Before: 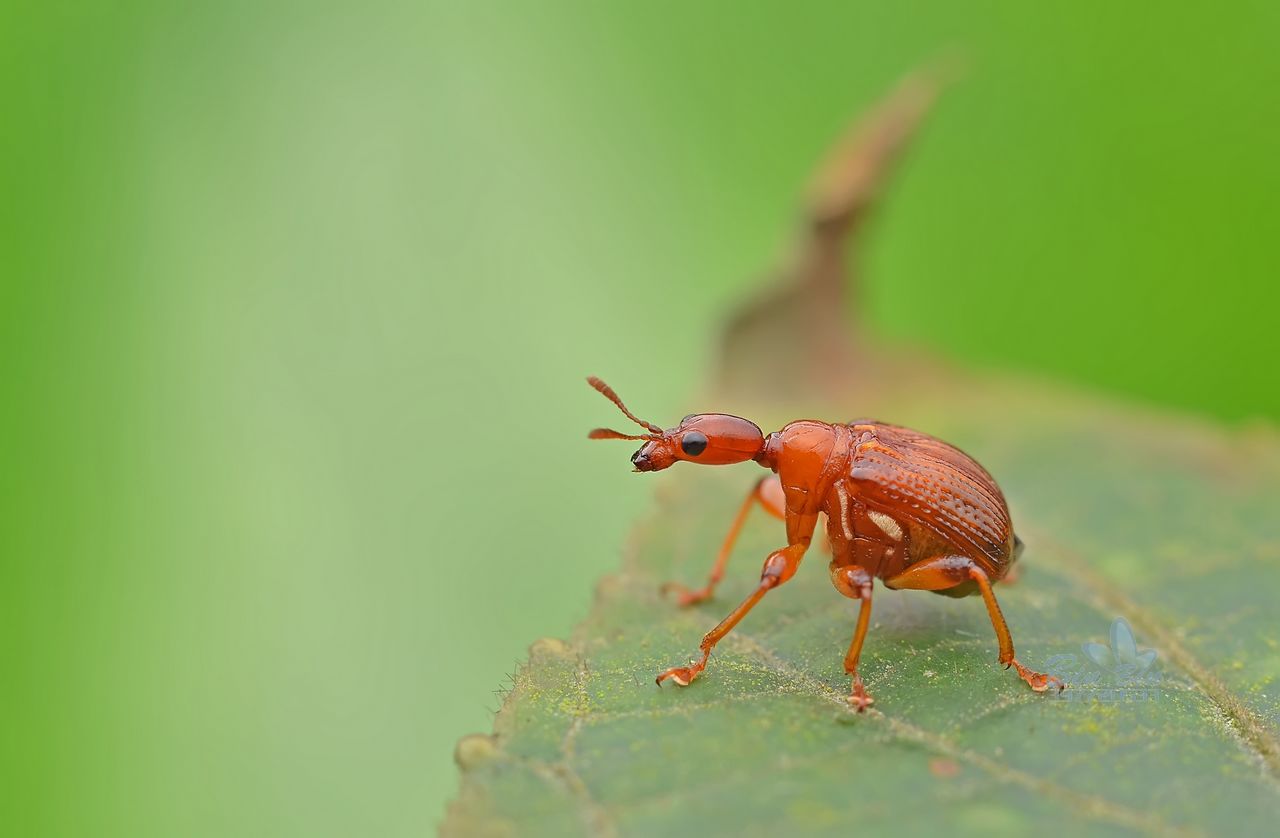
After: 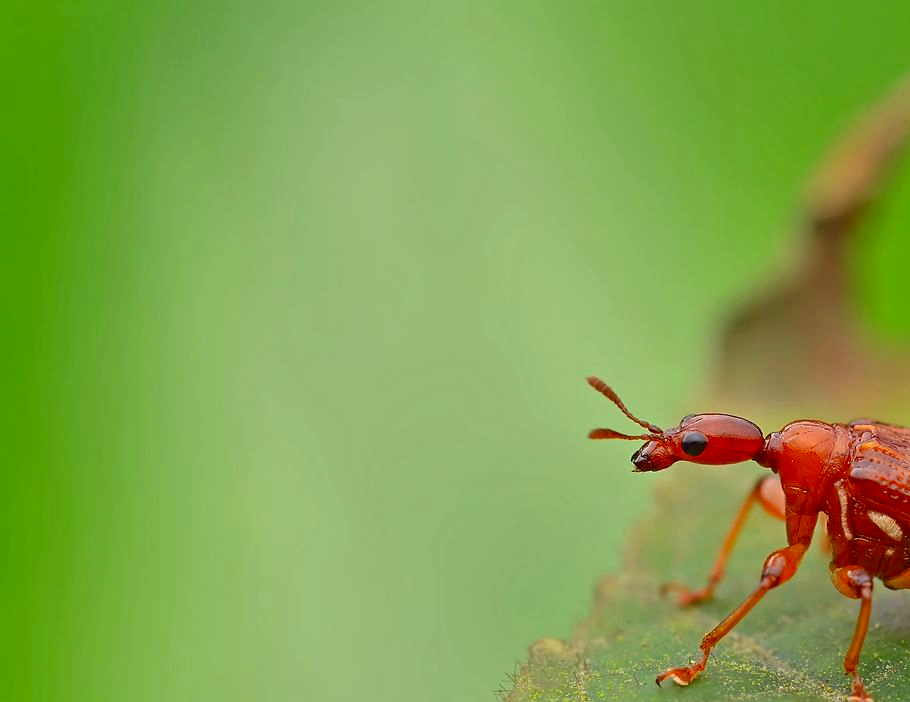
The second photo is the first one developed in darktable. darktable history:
contrast brightness saturation: contrast 0.117, brightness -0.117, saturation 0.197
crop: right 28.843%, bottom 16.135%
